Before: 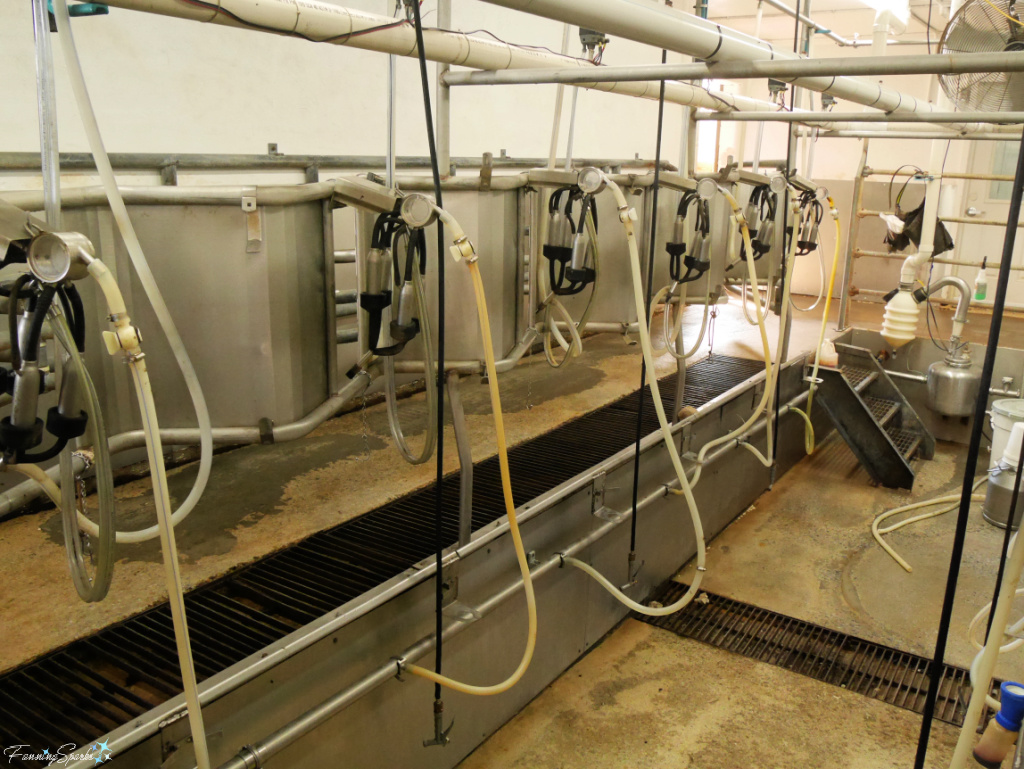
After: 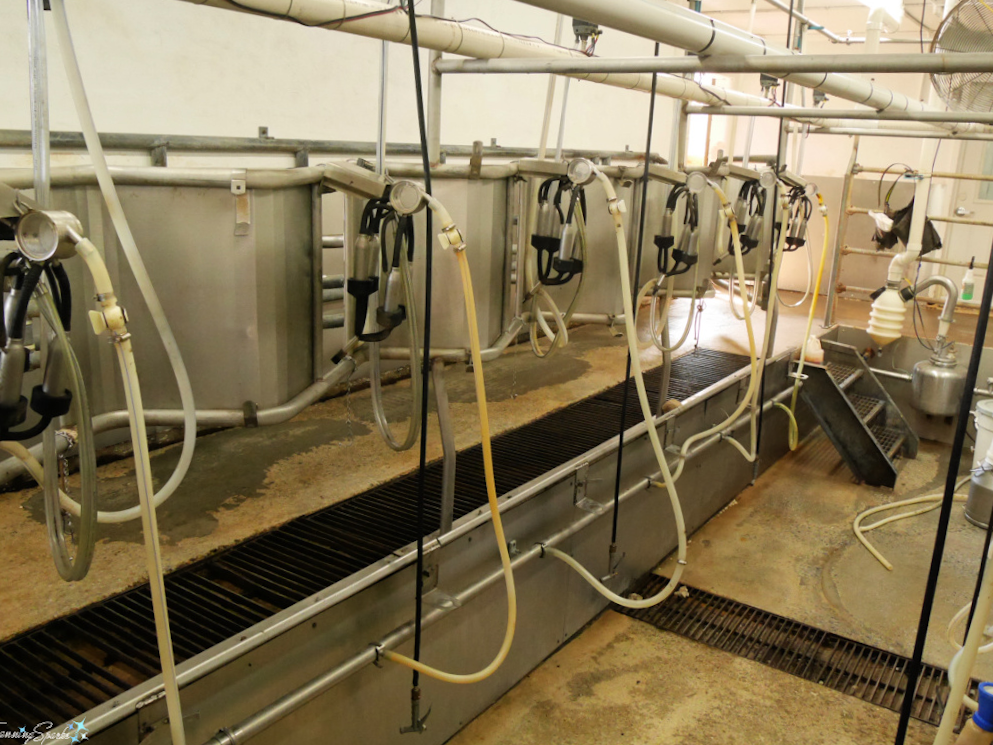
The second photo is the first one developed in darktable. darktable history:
crop and rotate: angle -1.34°
